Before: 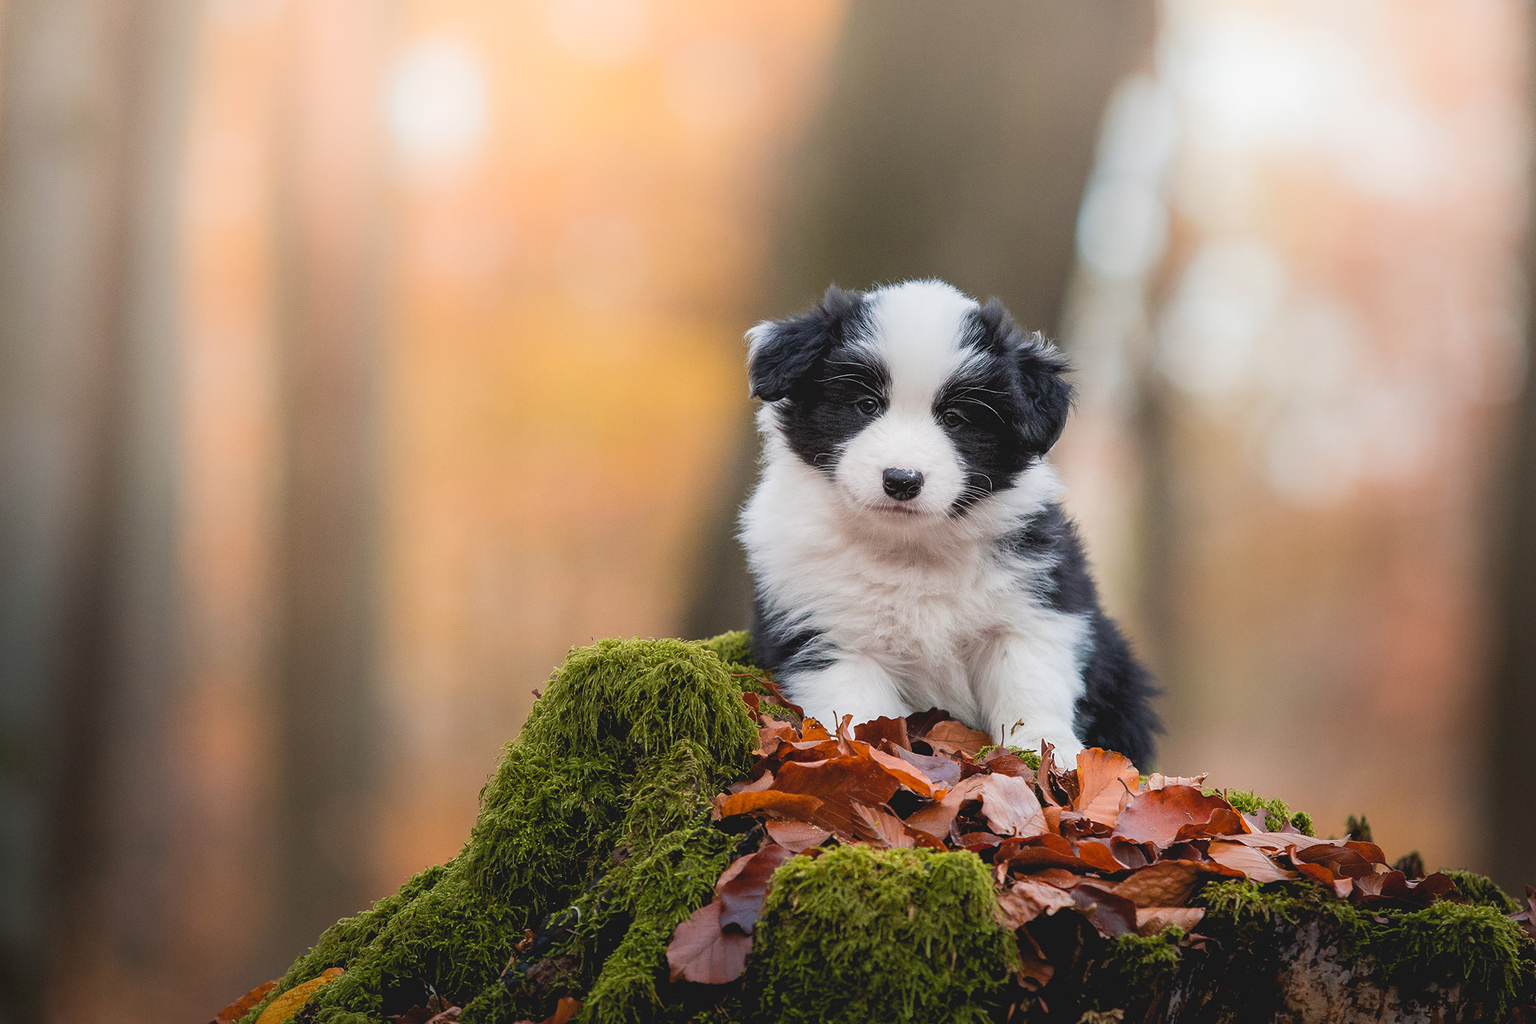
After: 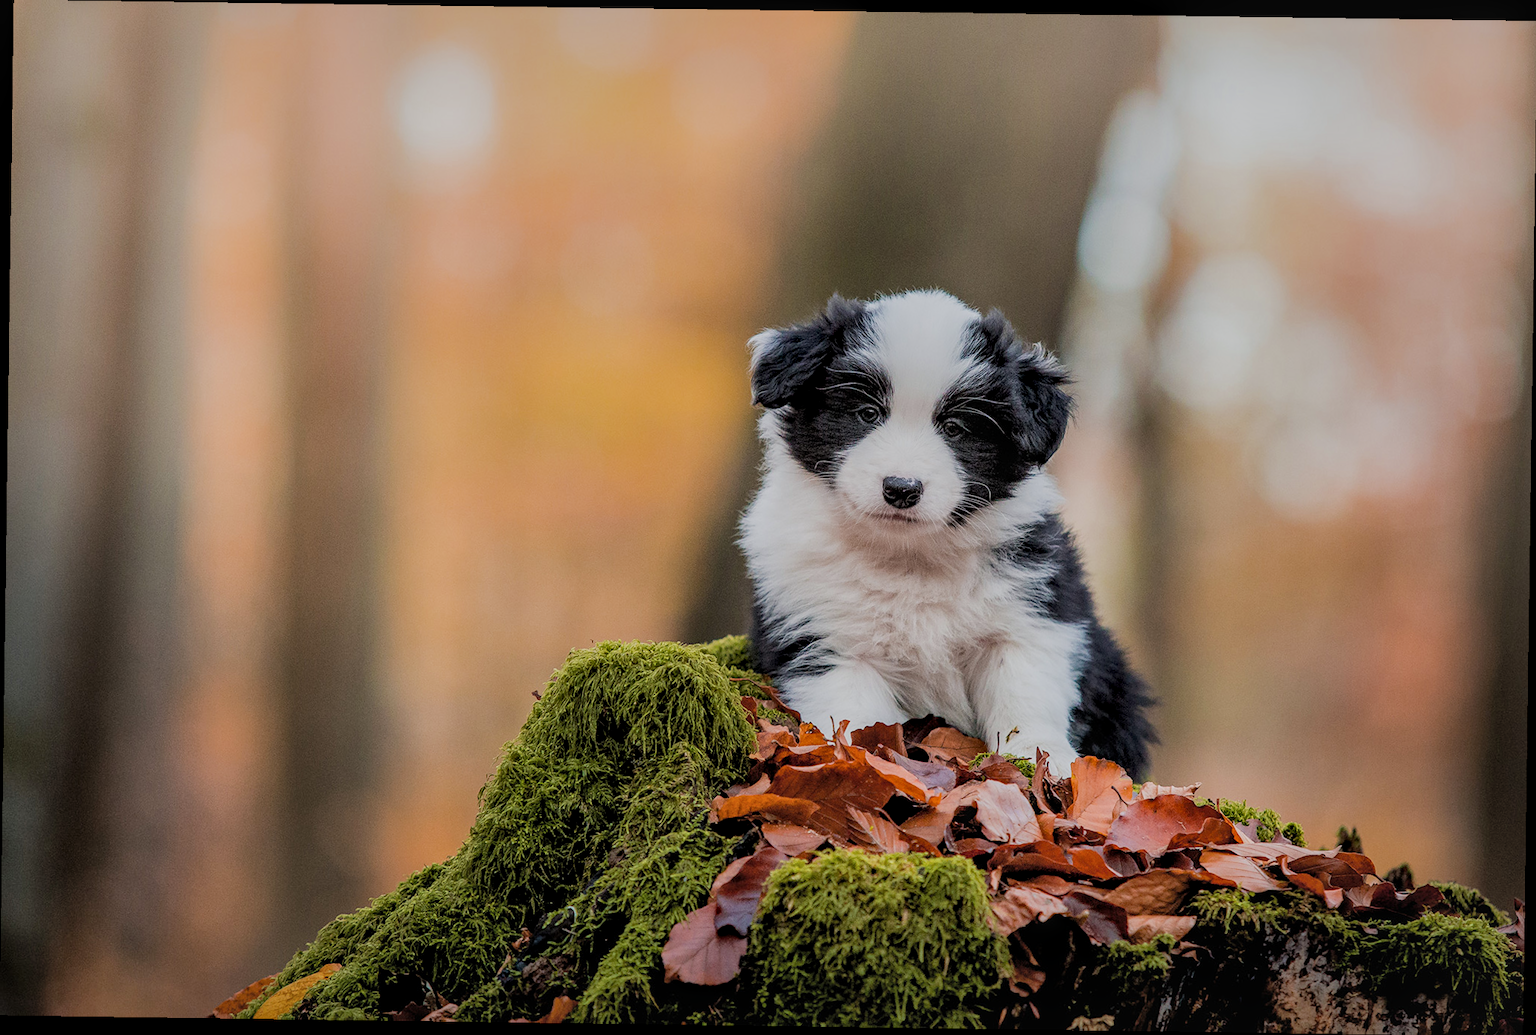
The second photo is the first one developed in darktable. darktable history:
shadows and highlights: on, module defaults
haze removal: compatibility mode true, adaptive false
filmic rgb: black relative exposure -7.65 EV, white relative exposure 4.56 EV, hardness 3.61, contrast 1.106
local contrast: detail 130%
rotate and perspective: rotation 0.8°, automatic cropping off
exposure: compensate highlight preservation false
